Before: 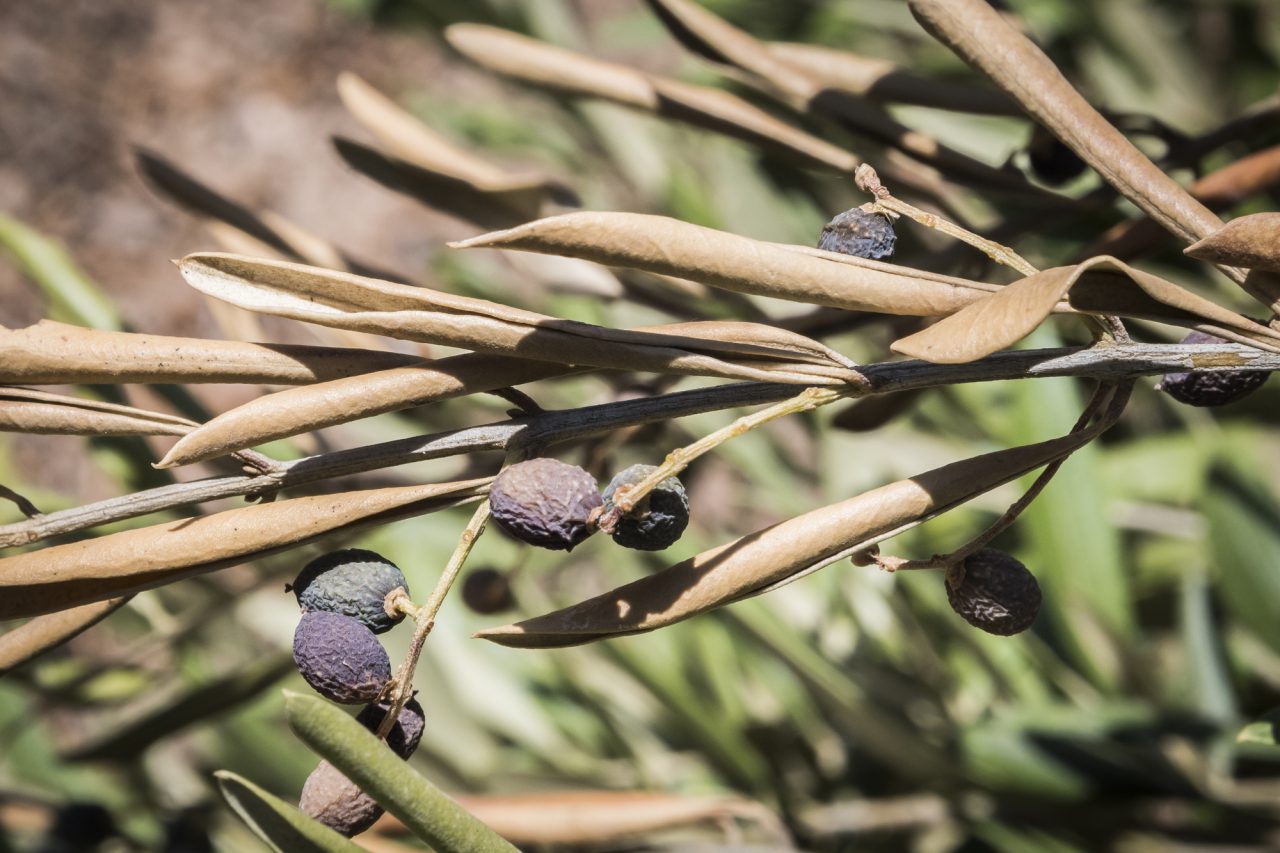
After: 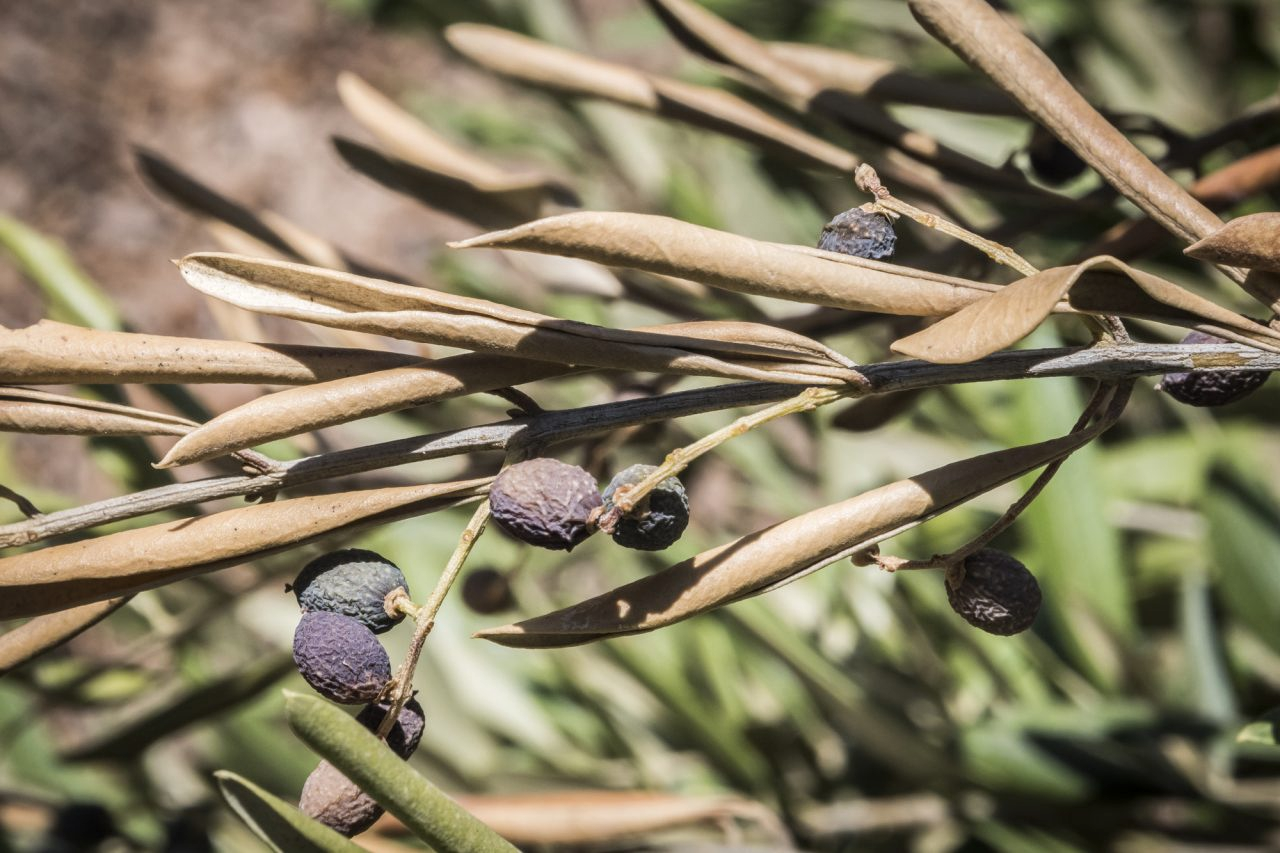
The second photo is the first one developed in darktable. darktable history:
shadows and highlights: radius 337.02, shadows 28.63, soften with gaussian
local contrast: detail 118%
